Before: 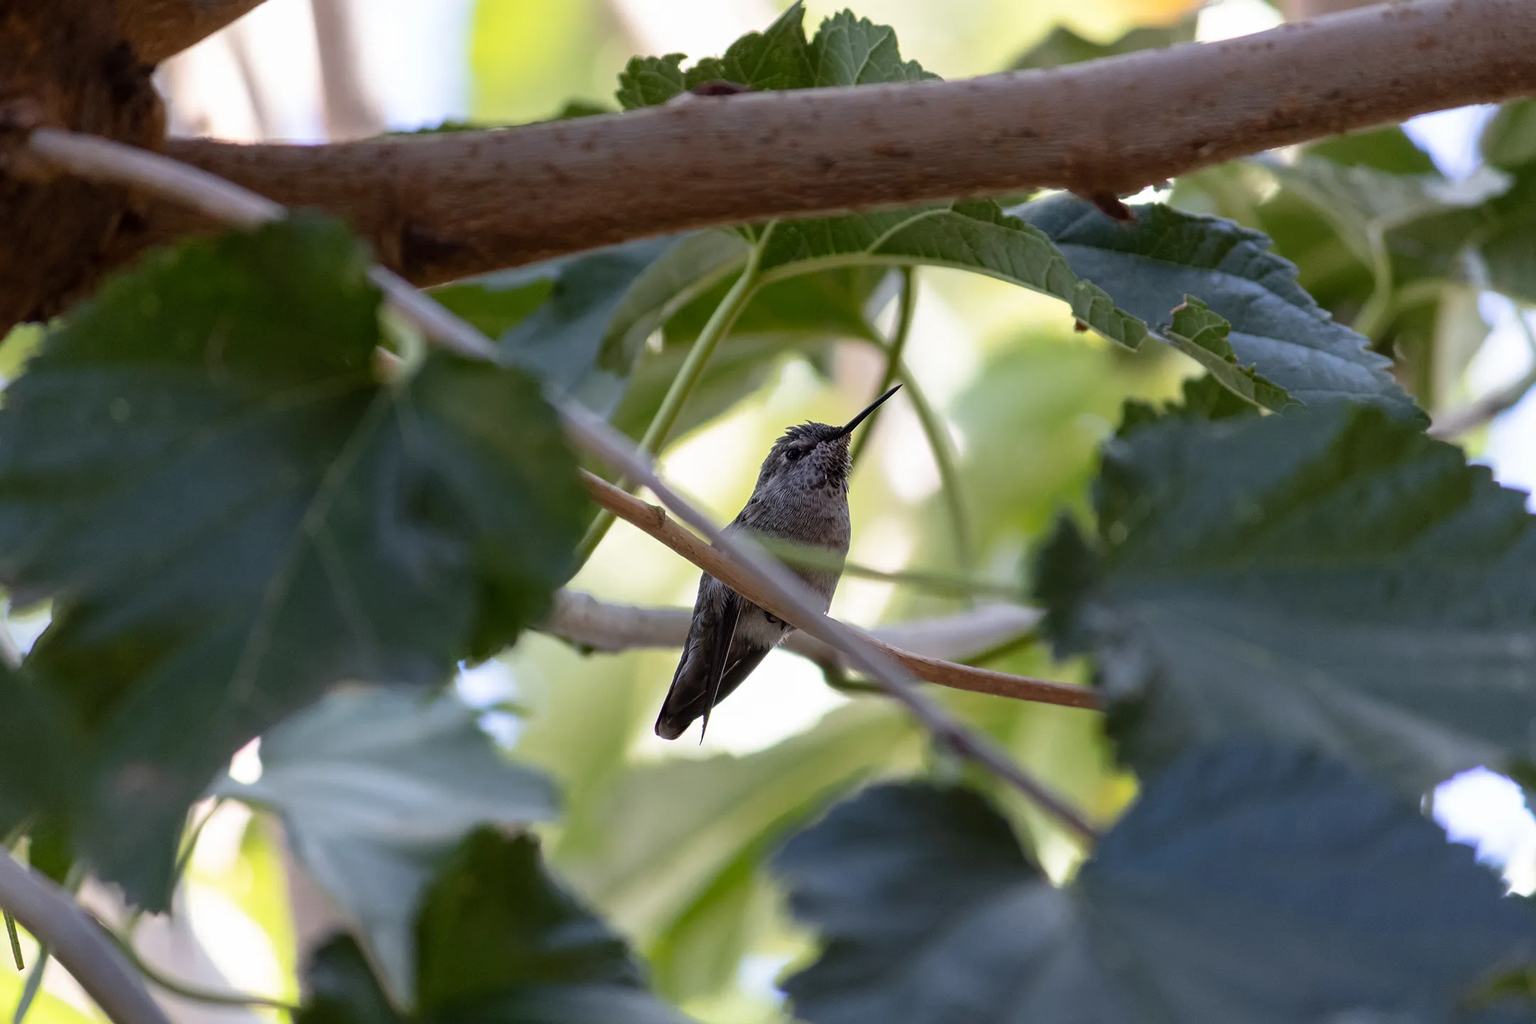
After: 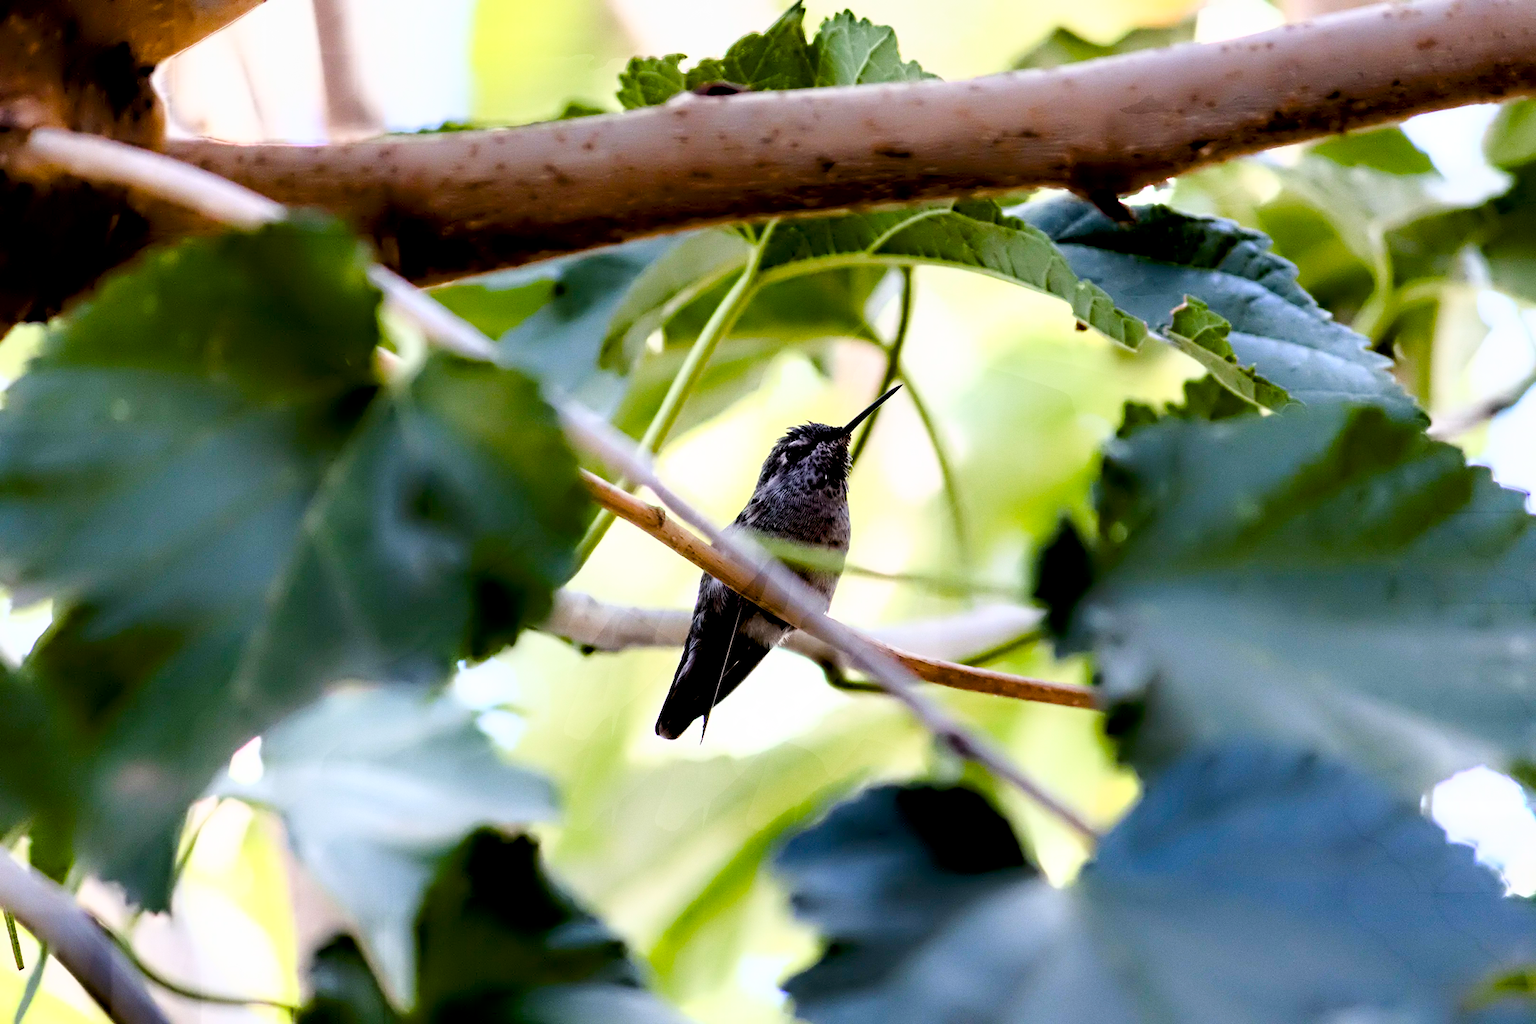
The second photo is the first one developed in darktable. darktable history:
exposure: exposure -0.177 EV, compensate highlight preservation false
white balance: red 1, blue 1
color balance rgb: perceptual saturation grading › global saturation 20%, perceptual saturation grading › highlights -25%, perceptual saturation grading › shadows 50%
base curve: curves: ch0 [(0, 0) (0.025, 0.046) (0.112, 0.277) (0.467, 0.74) (0.814, 0.929) (1, 0.942)]
grain: coarseness 0.09 ISO, strength 16.61%
contrast equalizer: y [[0.783, 0.666, 0.575, 0.77, 0.556, 0.501], [0.5 ×6], [0.5 ×6], [0, 0.02, 0.272, 0.399, 0.062, 0], [0 ×6]]
shadows and highlights: shadows 0, highlights 40
rgb curve: curves: ch0 [(0, 0) (0.053, 0.068) (0.122, 0.128) (1, 1)]
